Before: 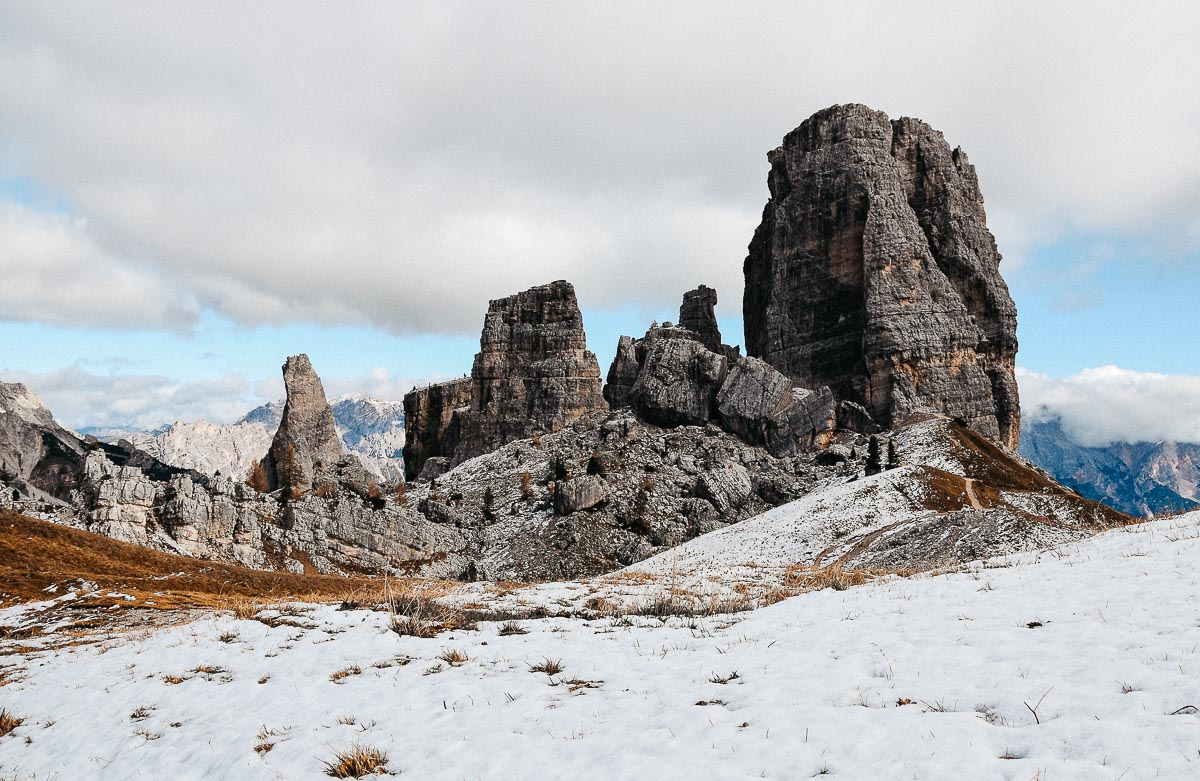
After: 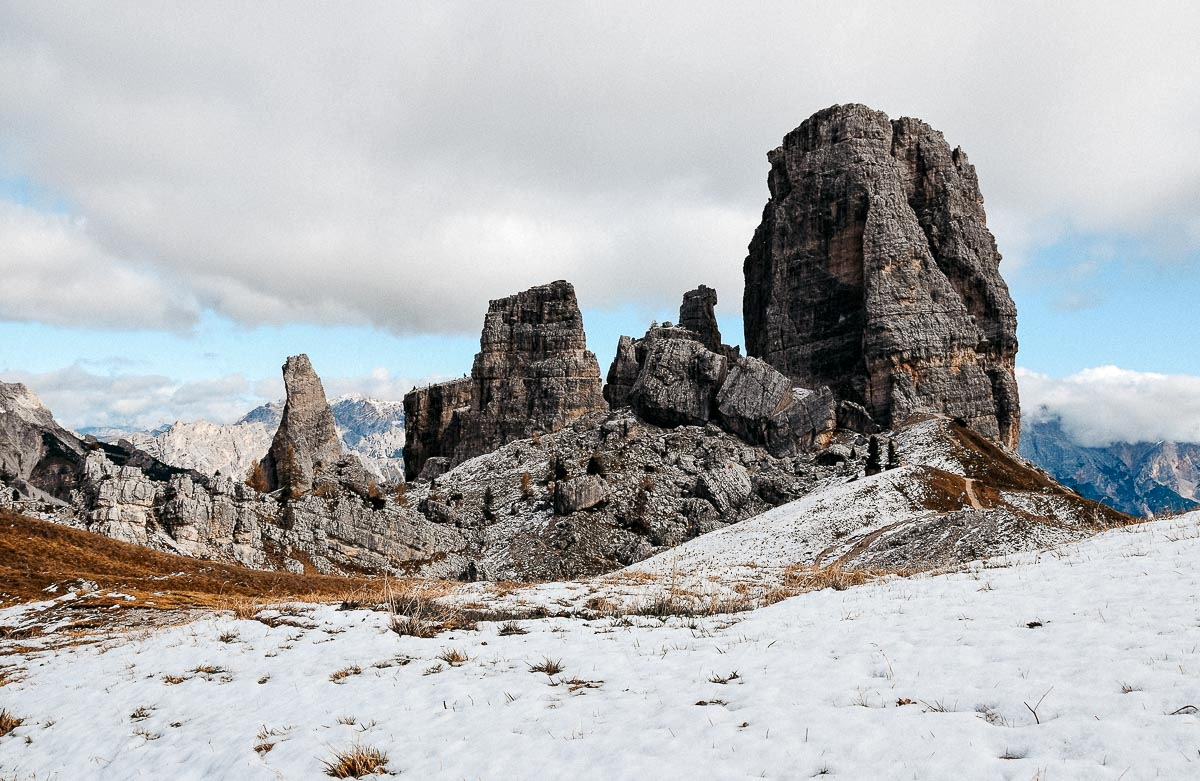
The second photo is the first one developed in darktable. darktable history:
local contrast: highlights 106%, shadows 101%, detail 119%, midtone range 0.2
